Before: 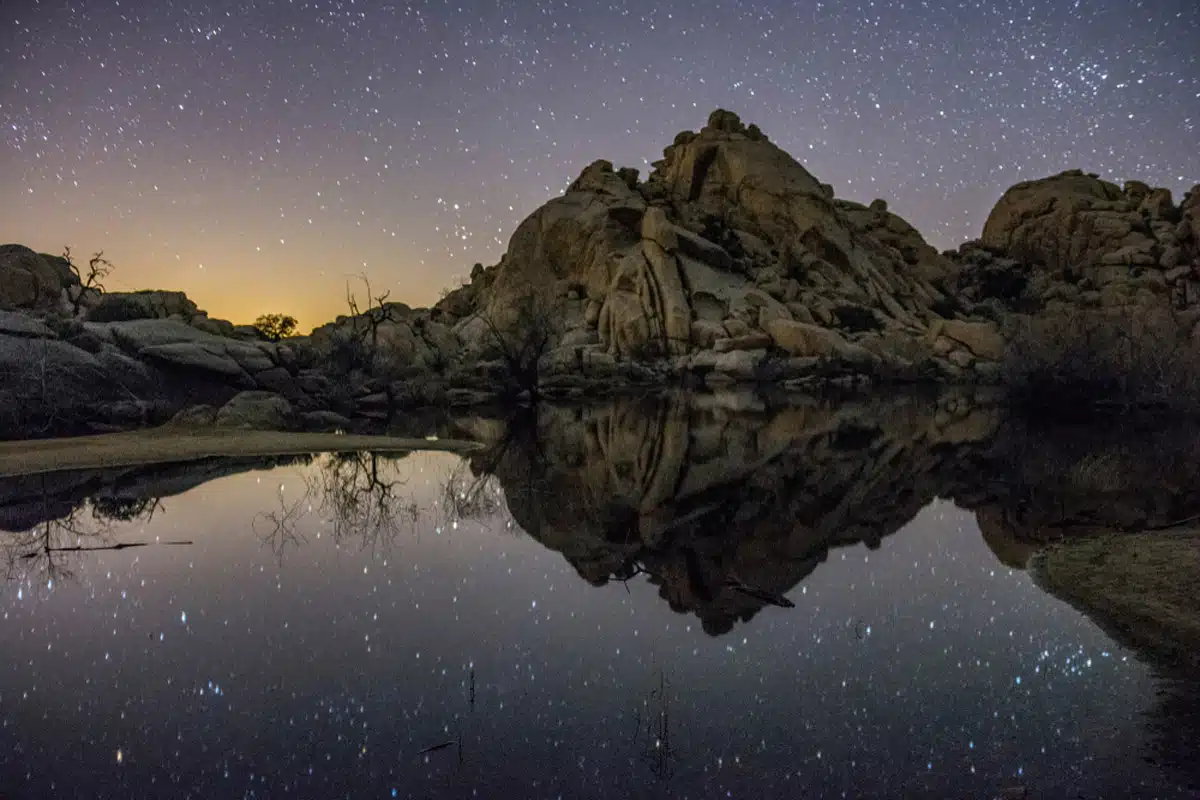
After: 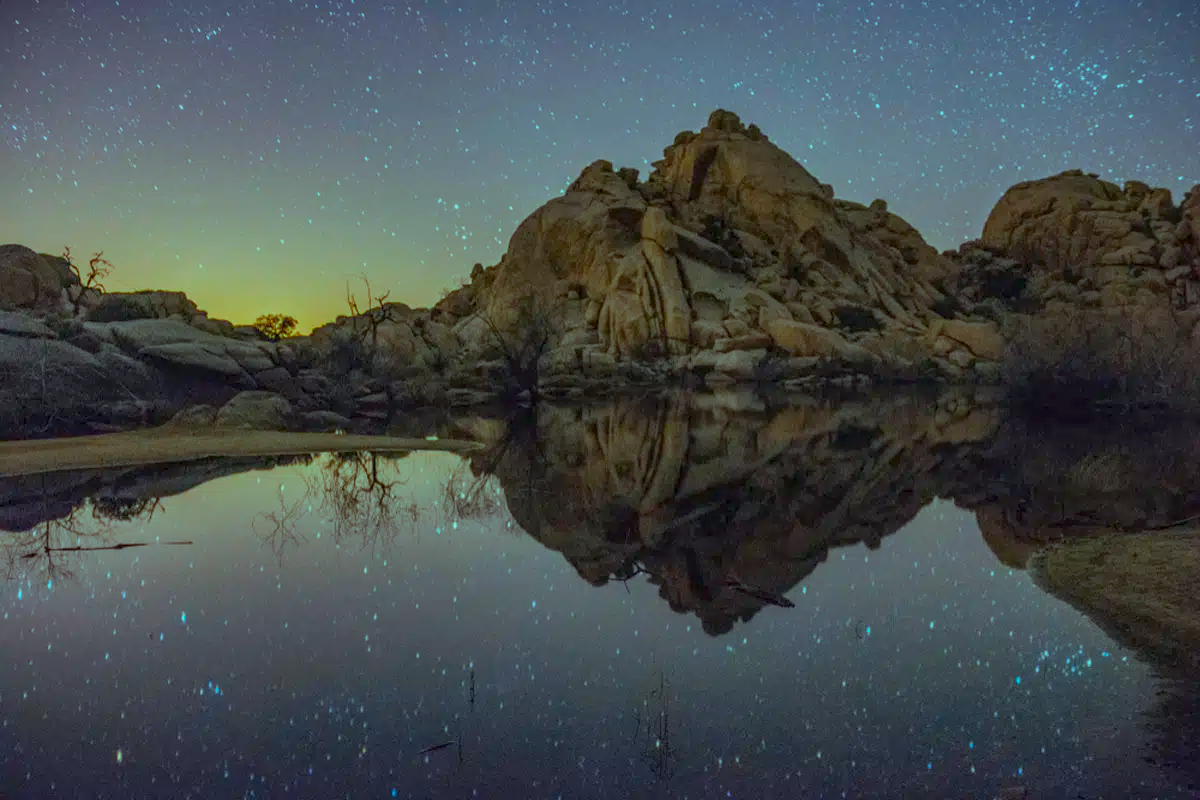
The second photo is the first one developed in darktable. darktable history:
color balance rgb: power › hue 316.3°, highlights gain › chroma 7.594%, highlights gain › hue 186.15°, shadows fall-off 102.743%, linear chroma grading › global chroma -0.444%, perceptual saturation grading › global saturation 25.327%, hue shift -4.01°, mask middle-gray fulcrum 23.165%, contrast -21.866%
